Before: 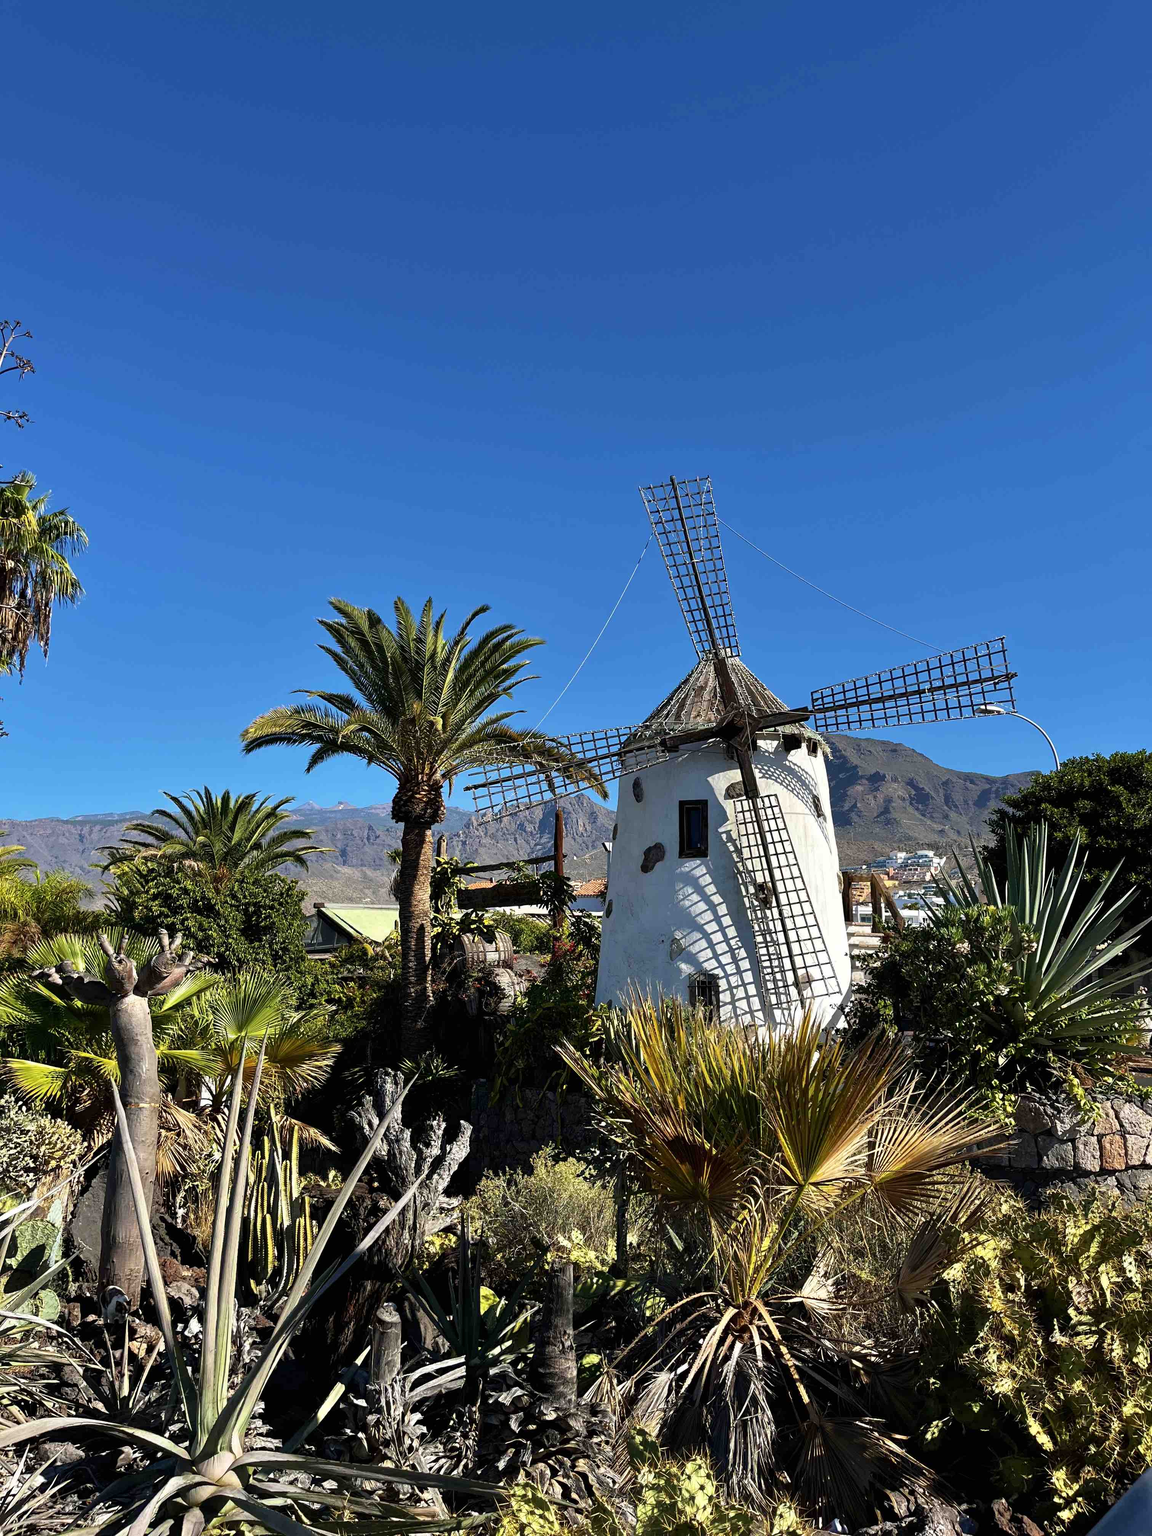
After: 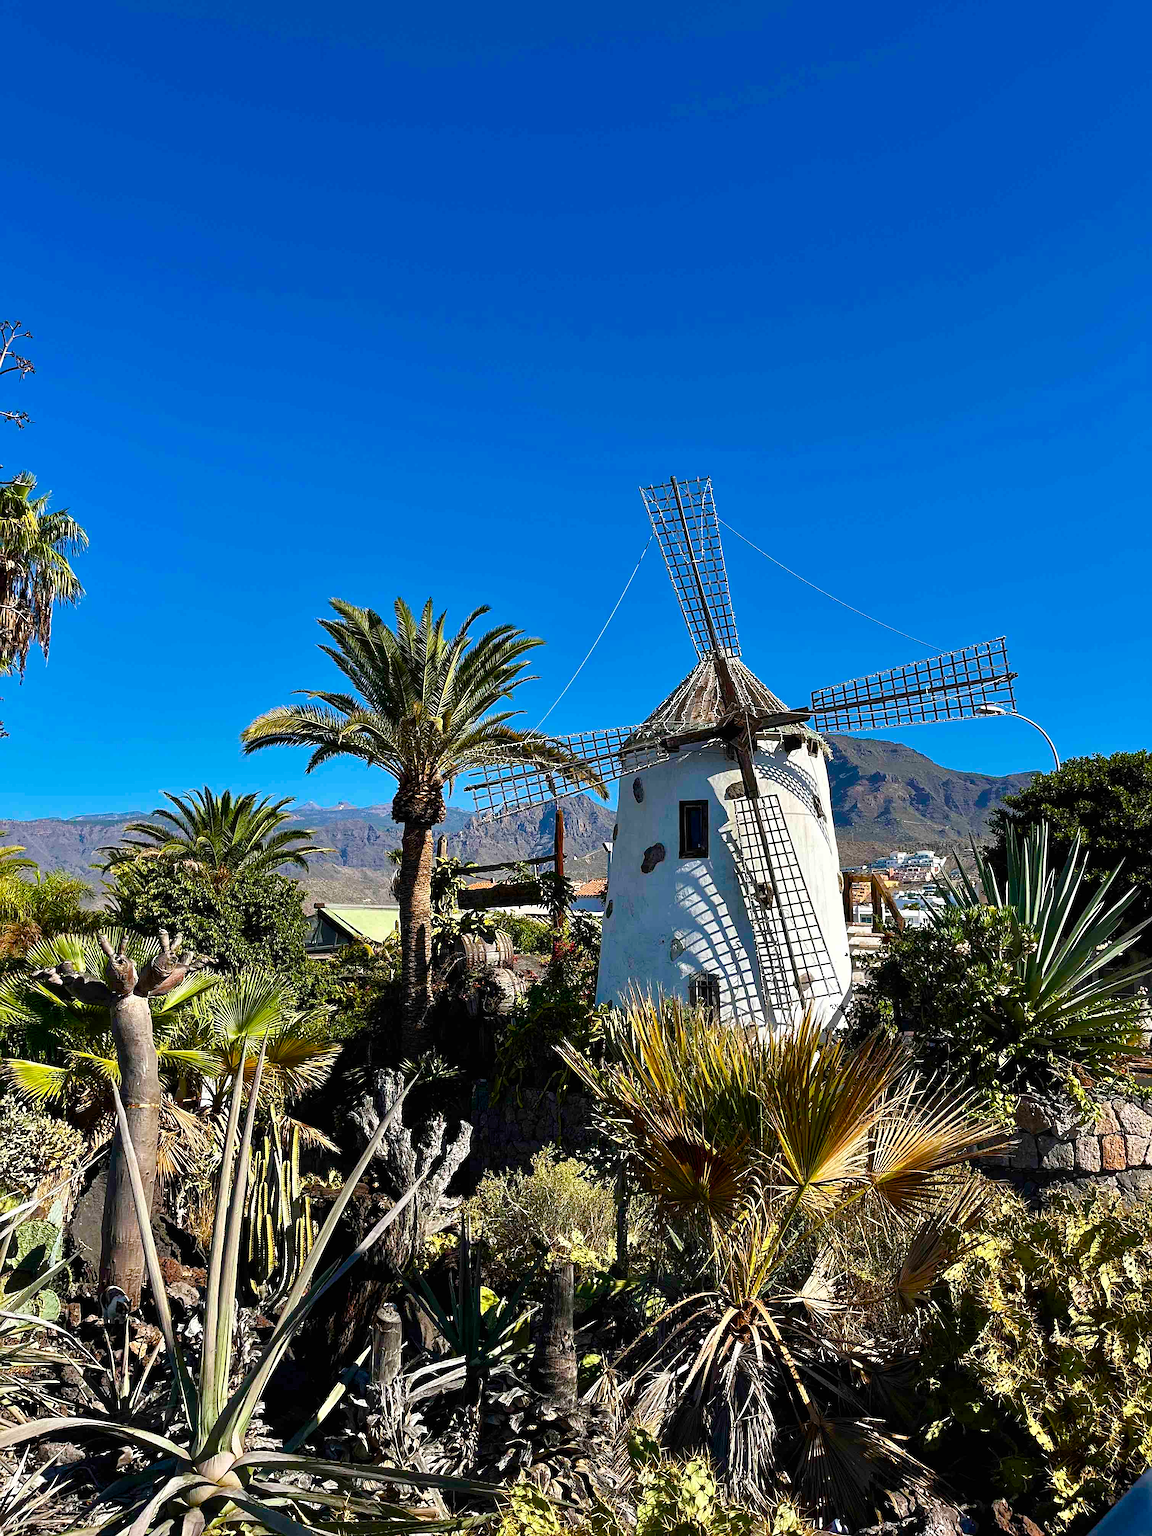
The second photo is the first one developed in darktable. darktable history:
sharpen: on, module defaults
color balance rgb: perceptual saturation grading › global saturation 20%, perceptual saturation grading › highlights -25%, perceptual saturation grading › shadows 50%
